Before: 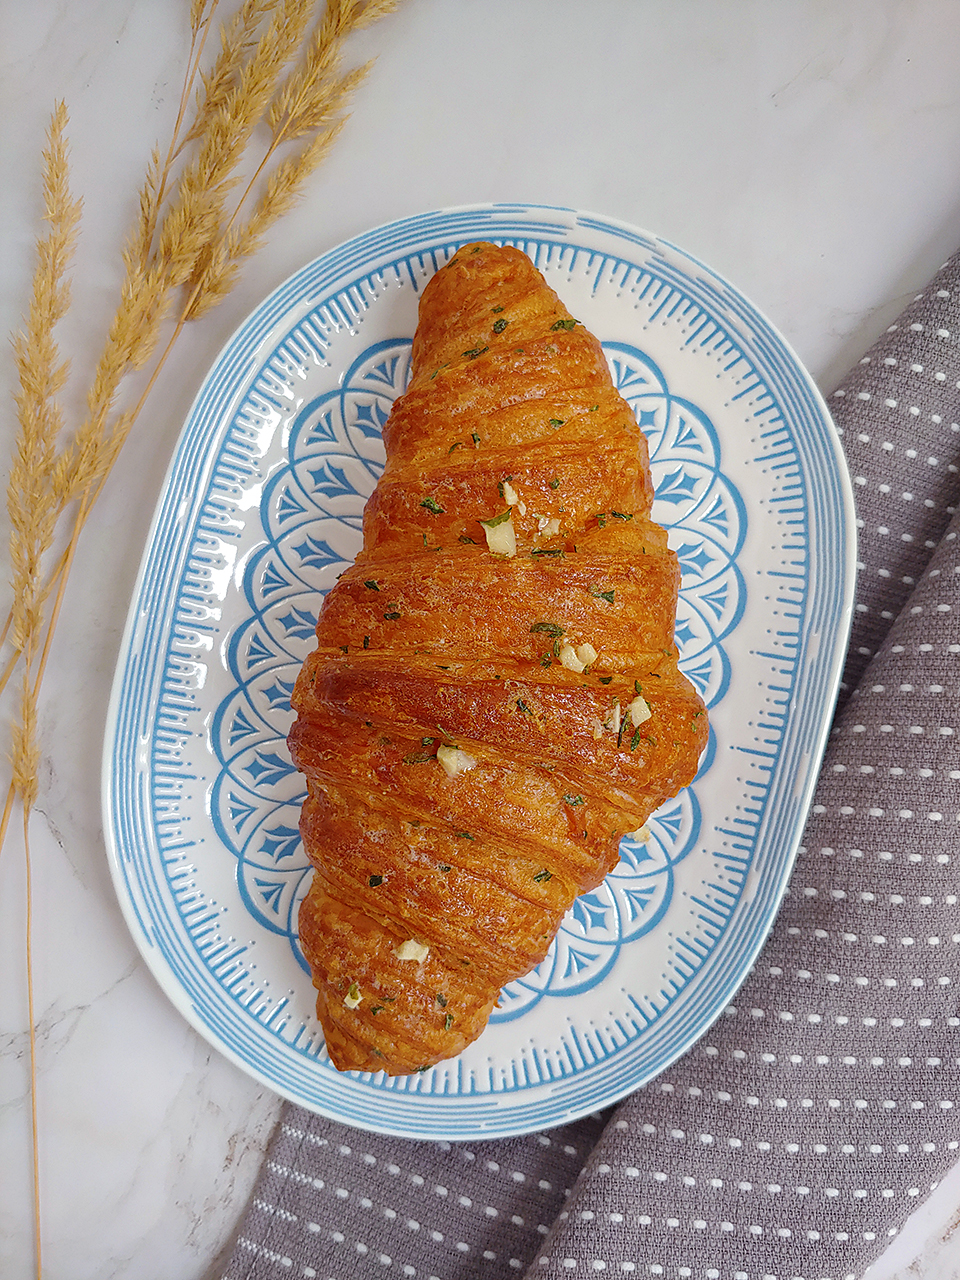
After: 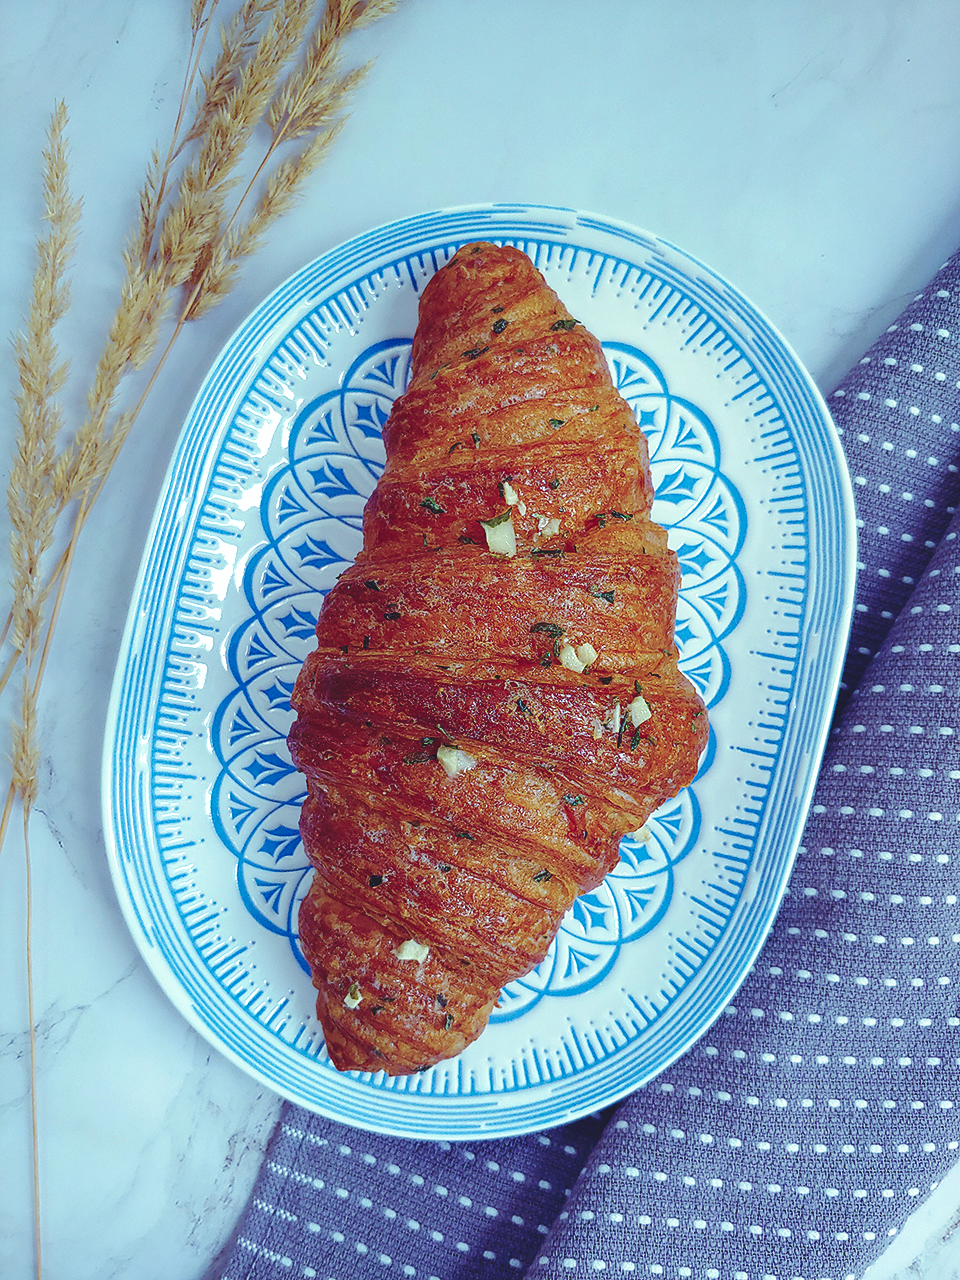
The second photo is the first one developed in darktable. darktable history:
rgb curve: curves: ch0 [(0, 0.186) (0.314, 0.284) (0.576, 0.466) (0.805, 0.691) (0.936, 0.886)]; ch1 [(0, 0.186) (0.314, 0.284) (0.581, 0.534) (0.771, 0.746) (0.936, 0.958)]; ch2 [(0, 0.216) (0.275, 0.39) (1, 1)], mode RGB, independent channels, compensate middle gray true, preserve colors none
contrast equalizer: octaves 7, y [[0.6 ×6], [0.55 ×6], [0 ×6], [0 ×6], [0 ×6]], mix 0.15
tone curve: curves: ch0 [(0, 0) (0.003, 0.003) (0.011, 0.005) (0.025, 0.008) (0.044, 0.012) (0.069, 0.02) (0.1, 0.031) (0.136, 0.047) (0.177, 0.088) (0.224, 0.141) (0.277, 0.222) (0.335, 0.32) (0.399, 0.425) (0.468, 0.524) (0.543, 0.623) (0.623, 0.716) (0.709, 0.796) (0.801, 0.88) (0.898, 0.959) (1, 1)], preserve colors none
